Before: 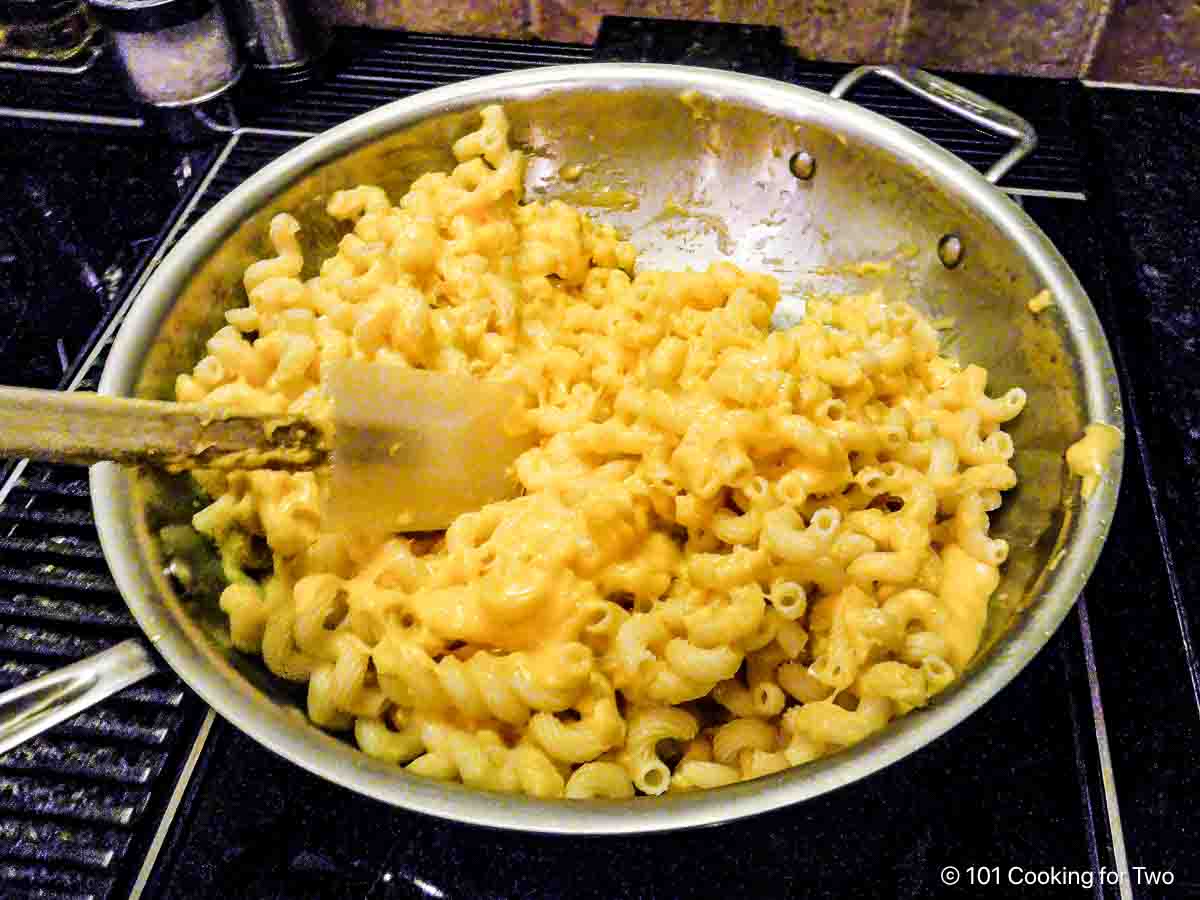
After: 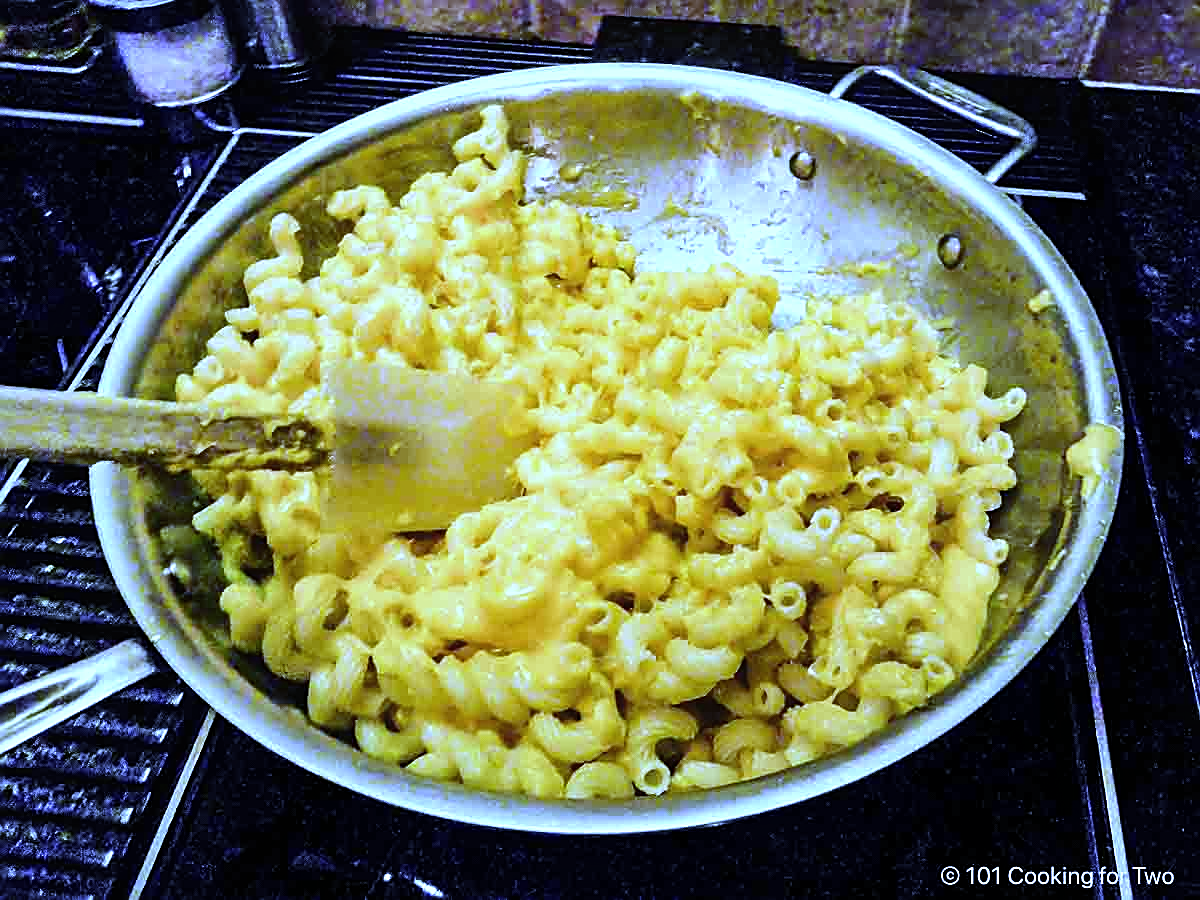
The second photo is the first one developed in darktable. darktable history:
contrast equalizer: octaves 7, y [[0.6 ×6], [0.55 ×6], [0 ×6], [0 ×6], [0 ×6]], mix -0.2
tone equalizer: -8 EV -0.417 EV, -7 EV -0.389 EV, -6 EV -0.333 EV, -5 EV -0.222 EV, -3 EV 0.222 EV, -2 EV 0.333 EV, -1 EV 0.389 EV, +0 EV 0.417 EV, edges refinement/feathering 500, mask exposure compensation -1.57 EV, preserve details no
sharpen: on, module defaults
white balance: red 0.766, blue 1.537
